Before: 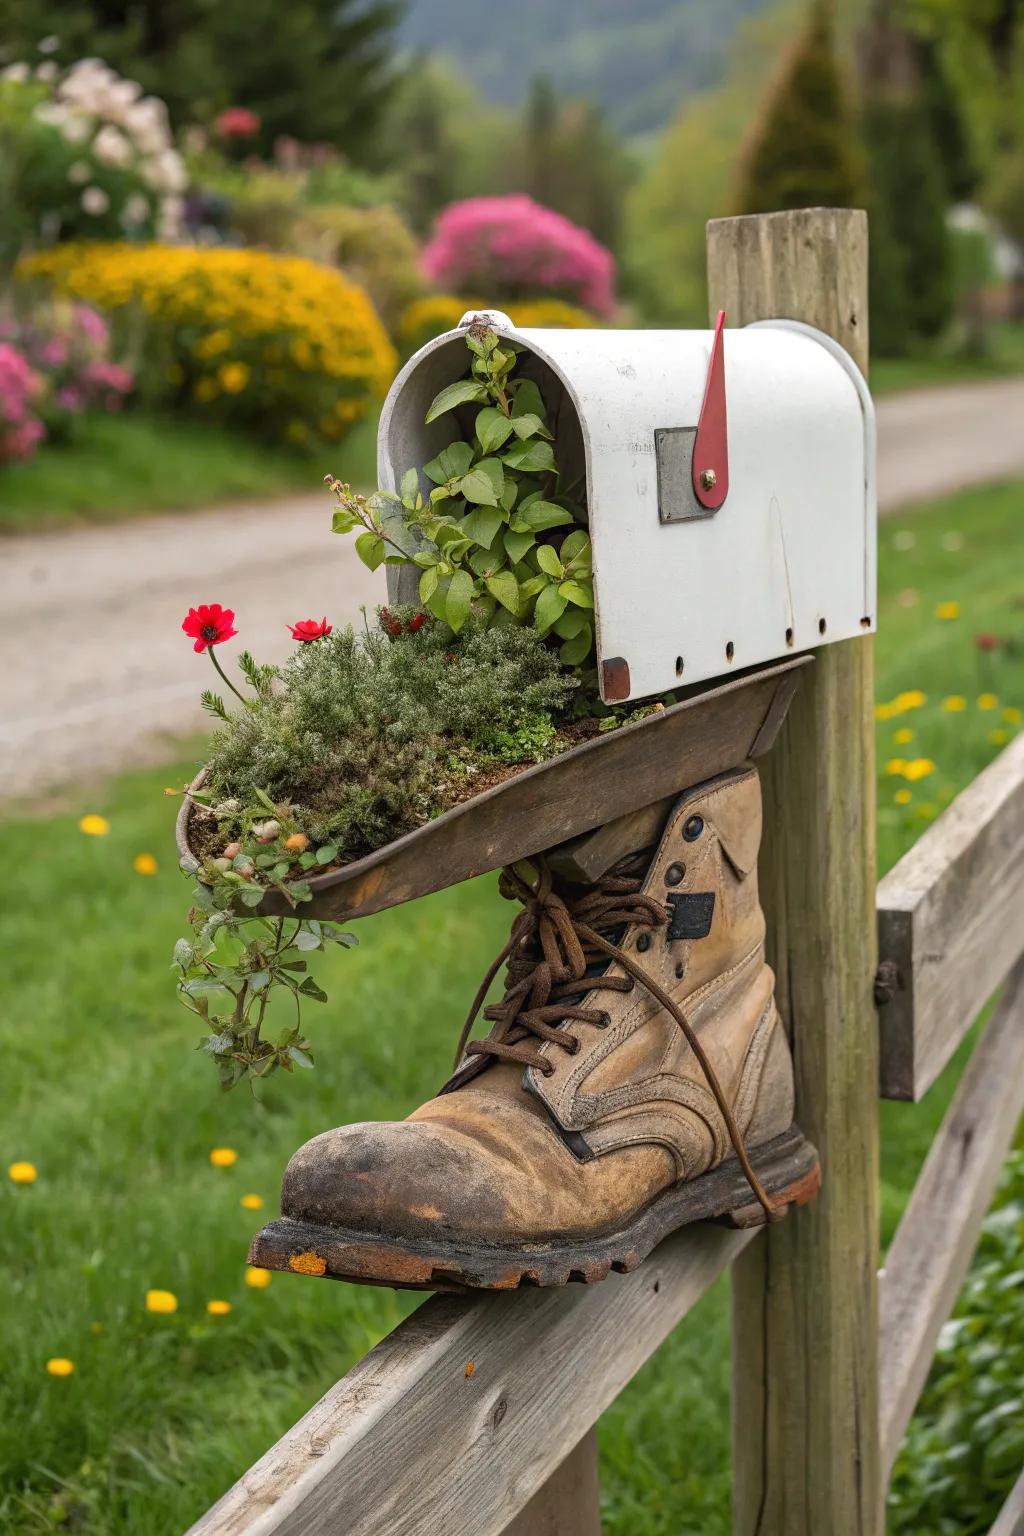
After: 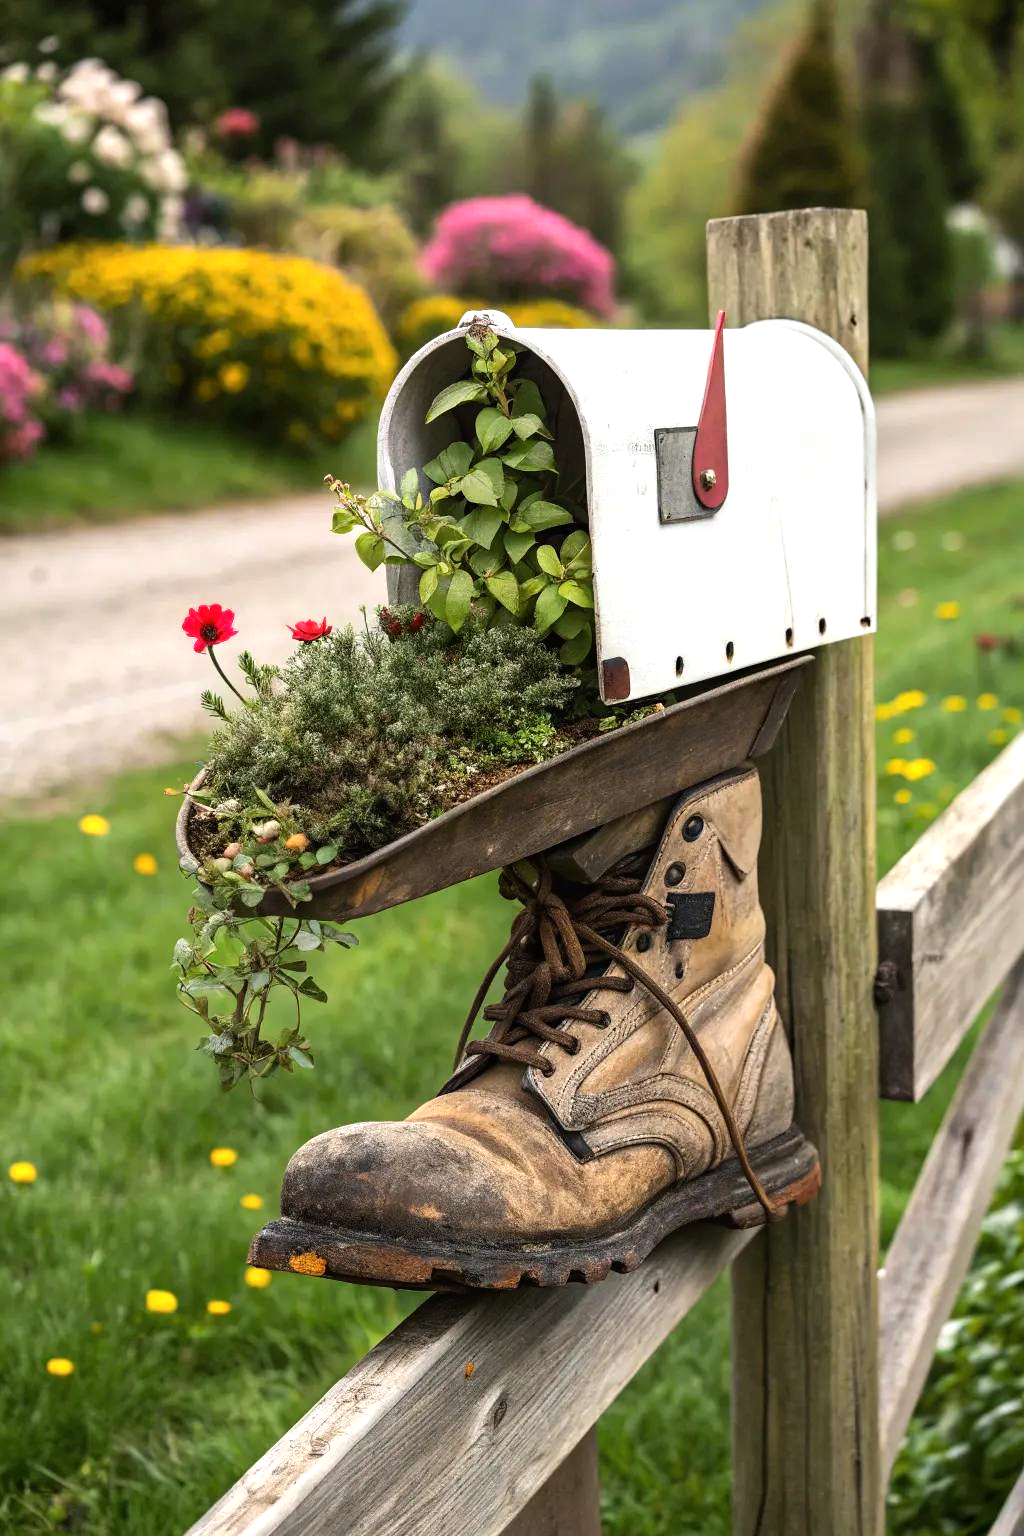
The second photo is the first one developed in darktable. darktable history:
tone equalizer: -8 EV -0.719 EV, -7 EV -0.67 EV, -6 EV -0.589 EV, -5 EV -0.405 EV, -3 EV 0.365 EV, -2 EV 0.6 EV, -1 EV 0.699 EV, +0 EV 0.72 EV, edges refinement/feathering 500, mask exposure compensation -1.57 EV, preserve details no
